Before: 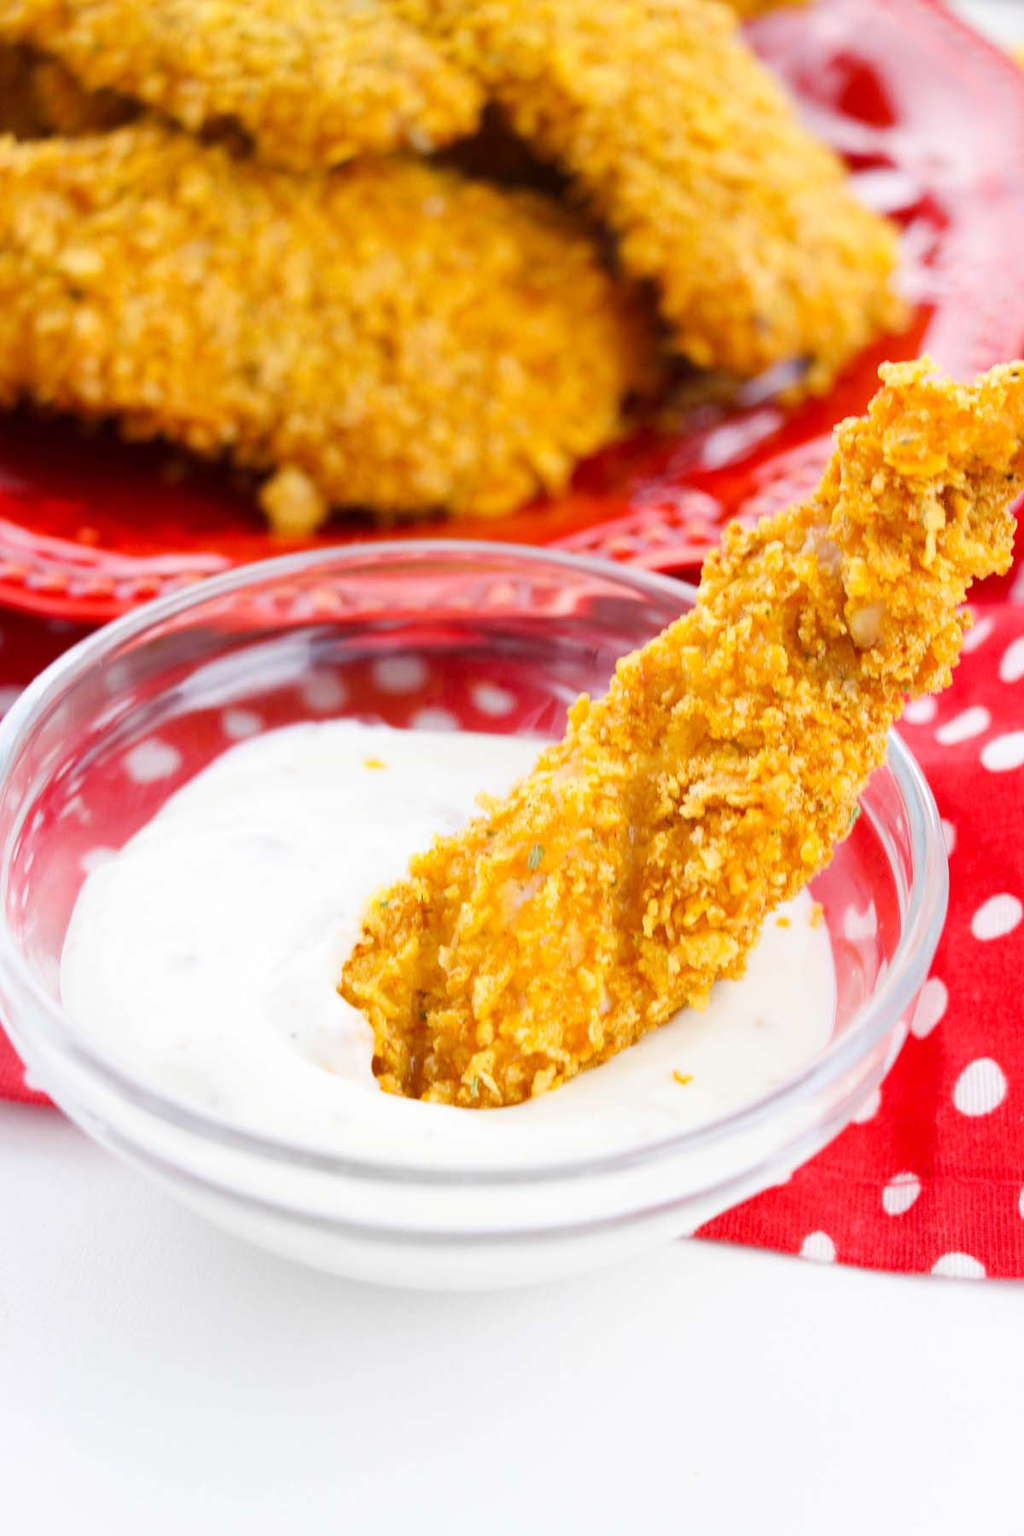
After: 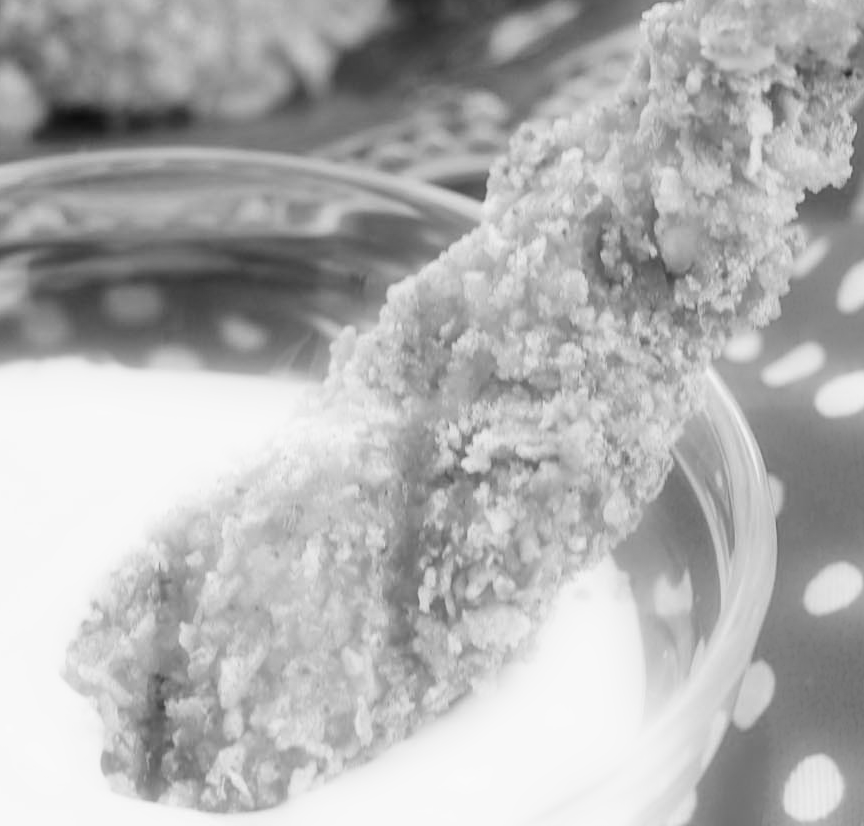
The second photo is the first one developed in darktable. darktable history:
bloom: size 5%, threshold 95%, strength 15%
monochrome: a -35.87, b 49.73, size 1.7
crop and rotate: left 27.938%, top 27.046%, bottom 27.046%
